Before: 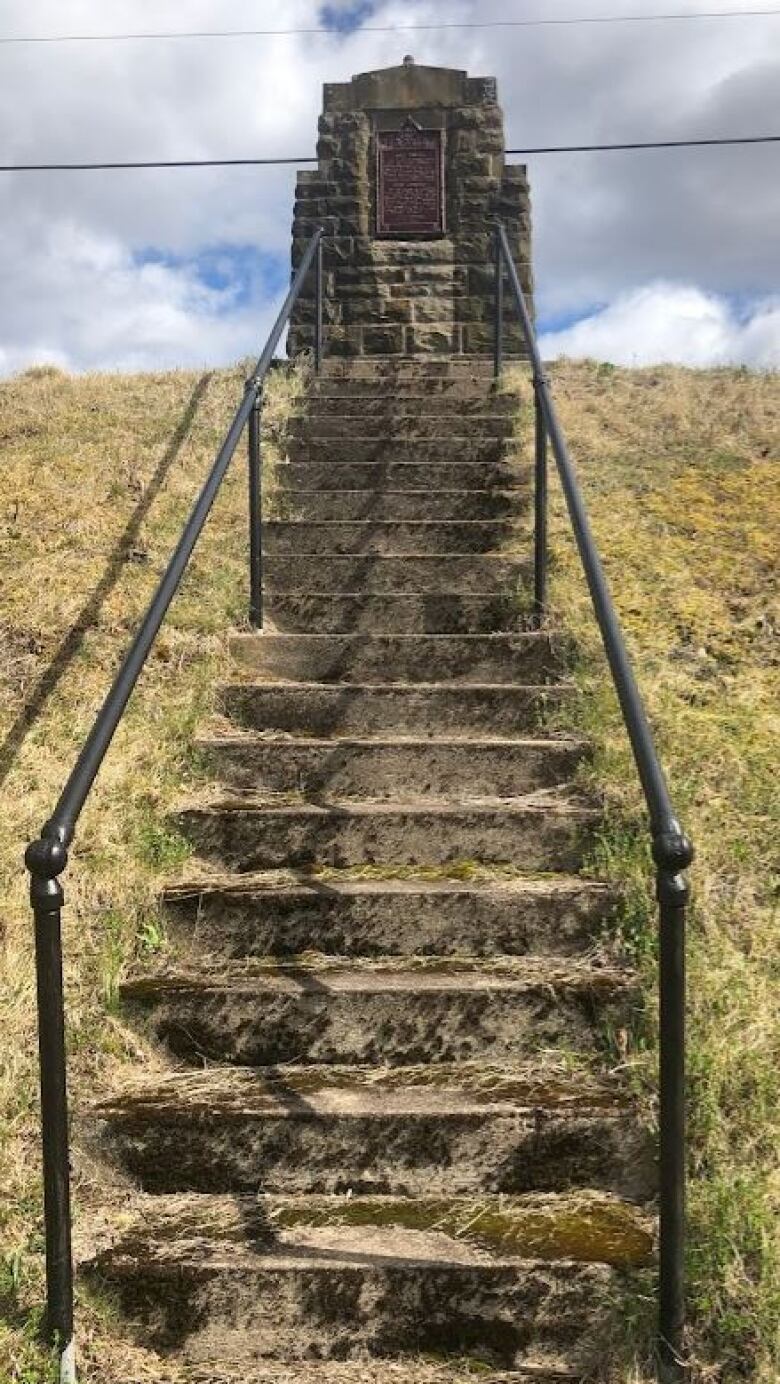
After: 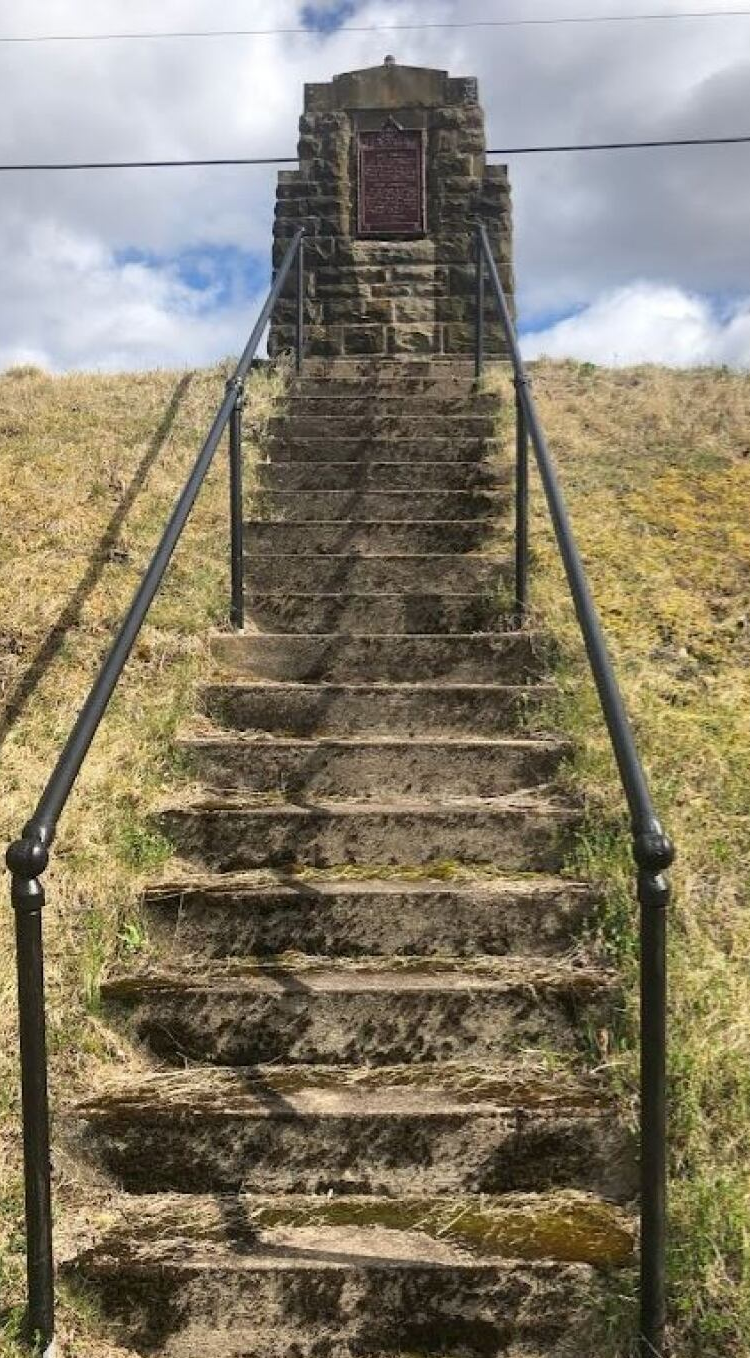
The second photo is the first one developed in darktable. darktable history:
crop and rotate: left 2.486%, right 1.325%, bottom 1.818%
